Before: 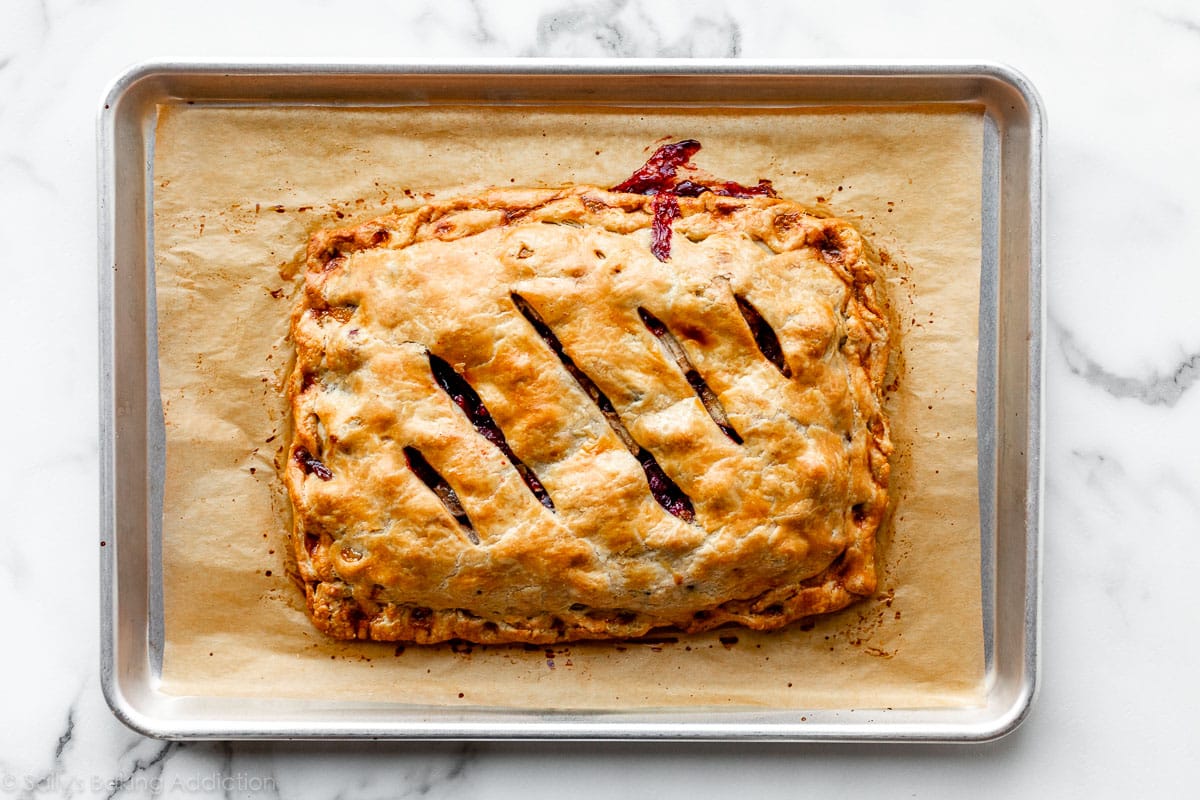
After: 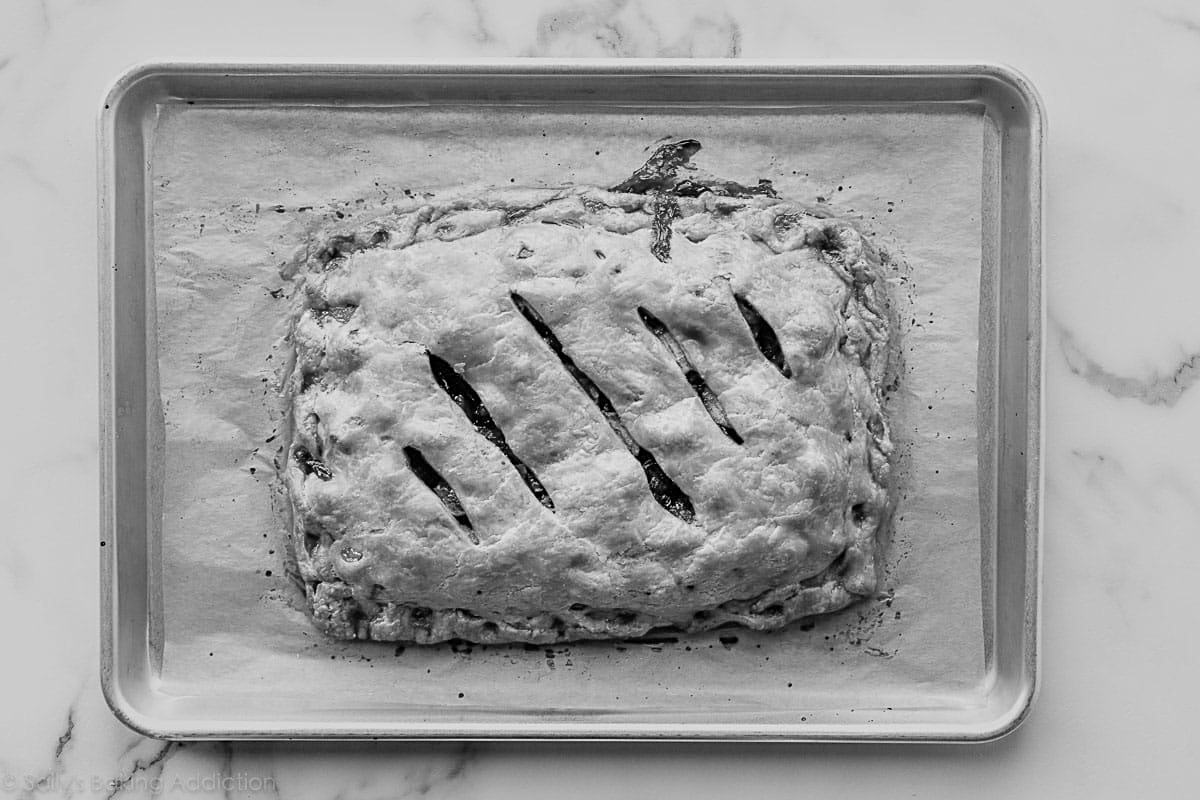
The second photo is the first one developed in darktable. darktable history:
color balance rgb: perceptual saturation grading › global saturation -0.31%, global vibrance -8%, contrast -13%, saturation formula JzAzBz (2021)
monochrome: a 26.22, b 42.67, size 0.8
exposure: compensate highlight preservation false
sharpen: on, module defaults
